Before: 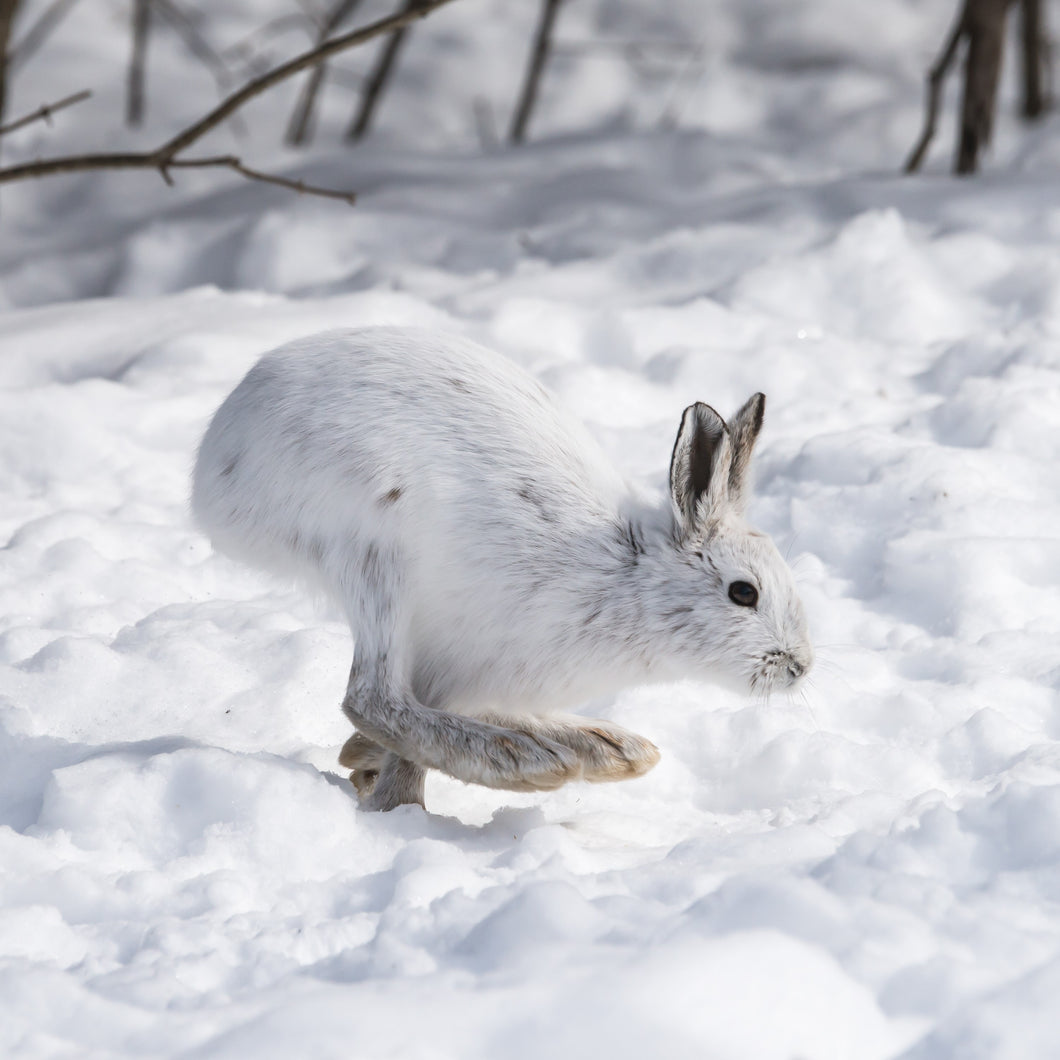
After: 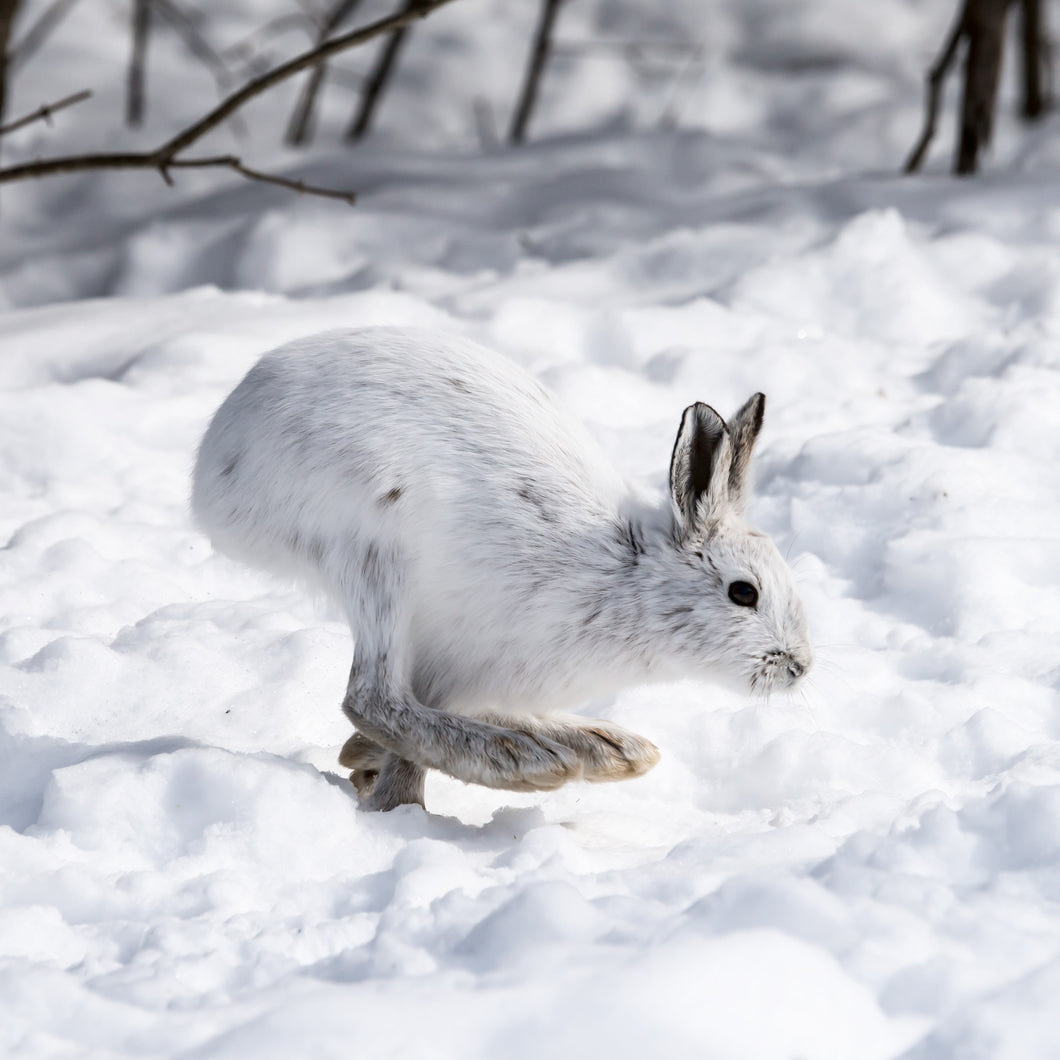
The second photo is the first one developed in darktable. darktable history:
tone curve: curves: ch0 [(0, 0) (0.003, 0) (0.011, 0.001) (0.025, 0.003) (0.044, 0.006) (0.069, 0.009) (0.1, 0.013) (0.136, 0.032) (0.177, 0.067) (0.224, 0.121) (0.277, 0.185) (0.335, 0.255) (0.399, 0.333) (0.468, 0.417) (0.543, 0.508) (0.623, 0.606) (0.709, 0.71) (0.801, 0.819) (0.898, 0.926) (1, 1)], color space Lab, independent channels
